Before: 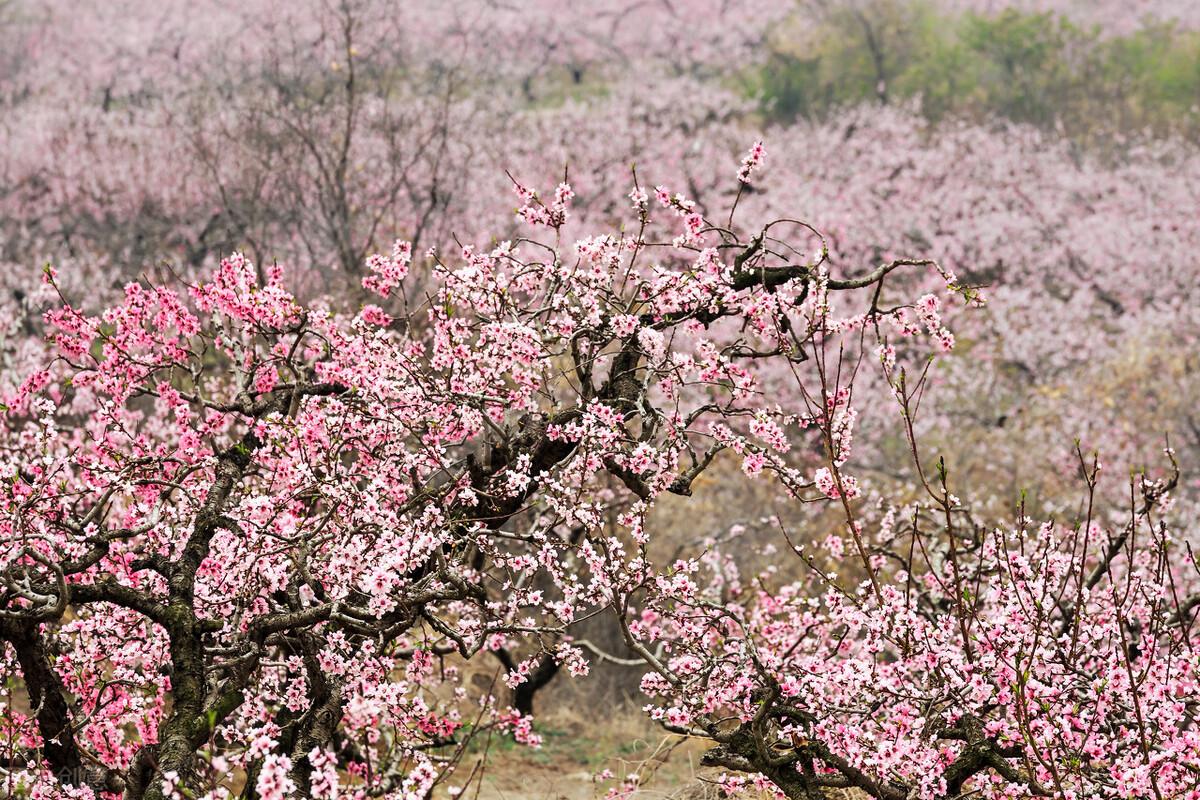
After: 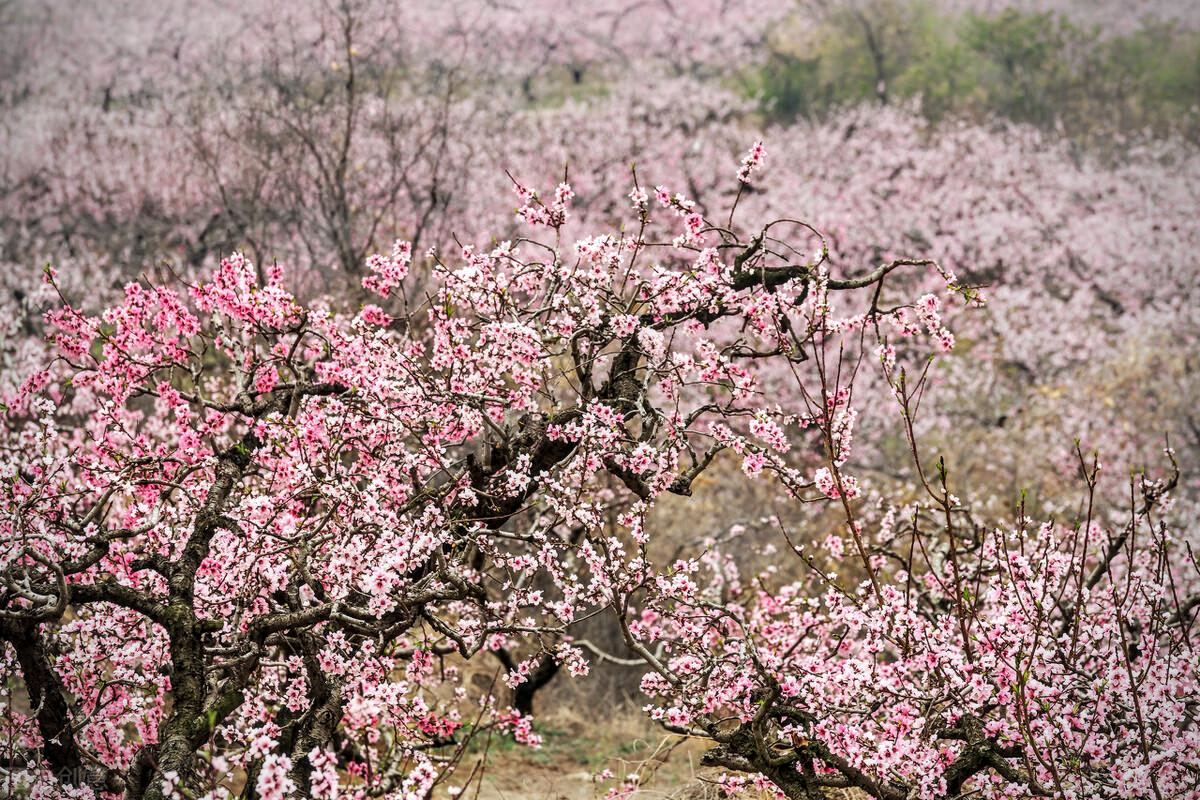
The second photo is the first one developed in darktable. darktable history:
vignetting: width/height ratio 1.099, unbound false
local contrast: on, module defaults
